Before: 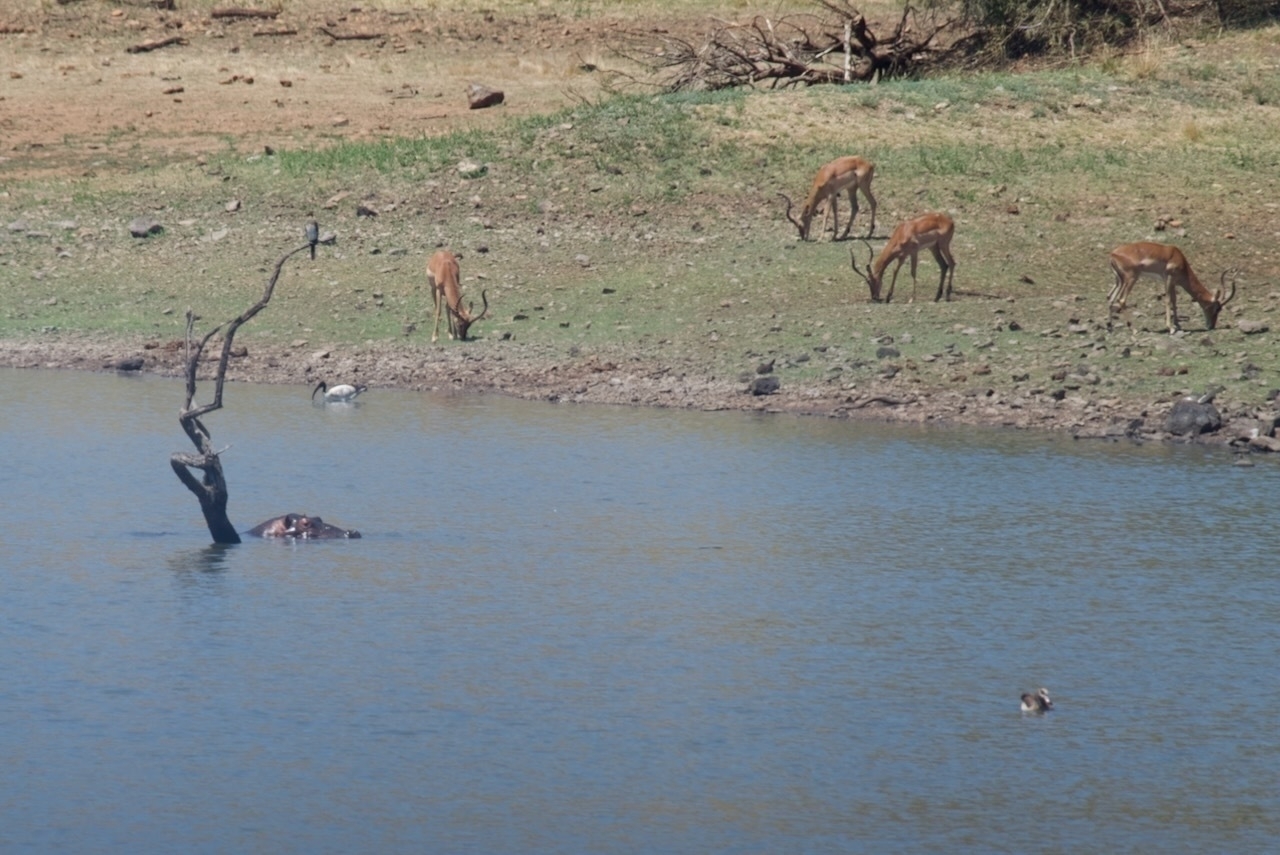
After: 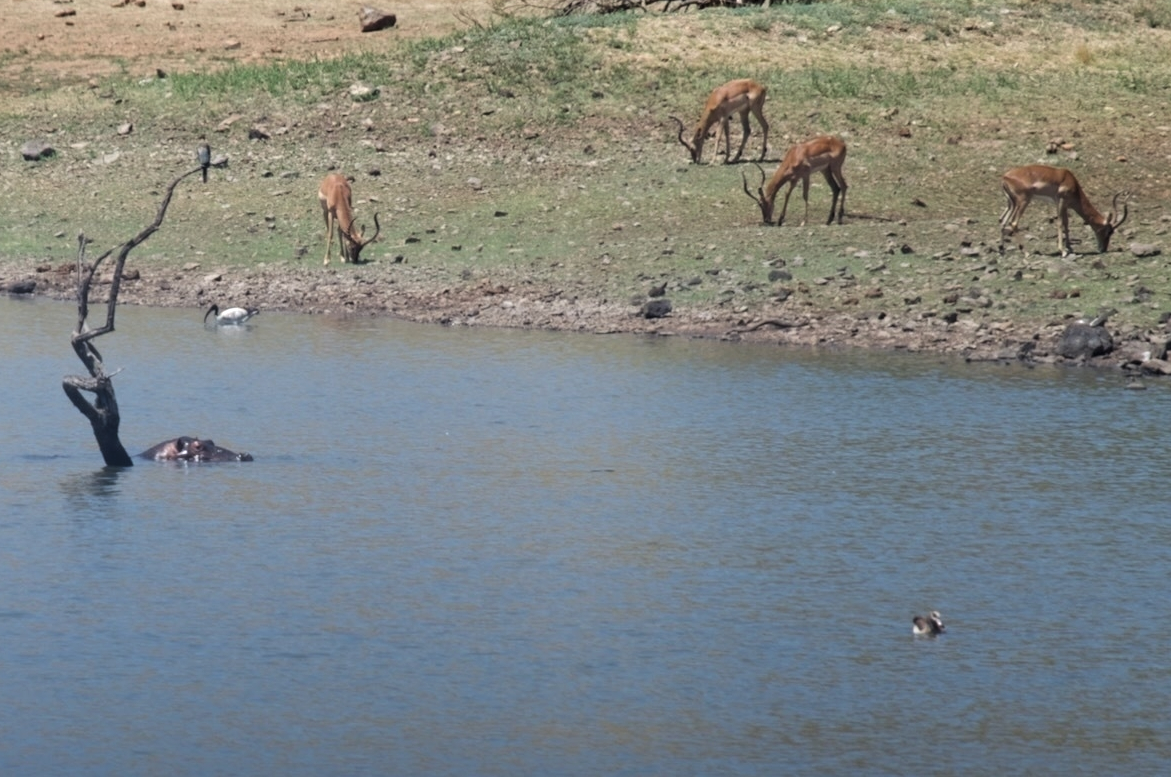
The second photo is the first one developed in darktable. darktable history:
crop and rotate: left 8.49%, top 9.02%
levels: levels [0.052, 0.496, 0.908]
